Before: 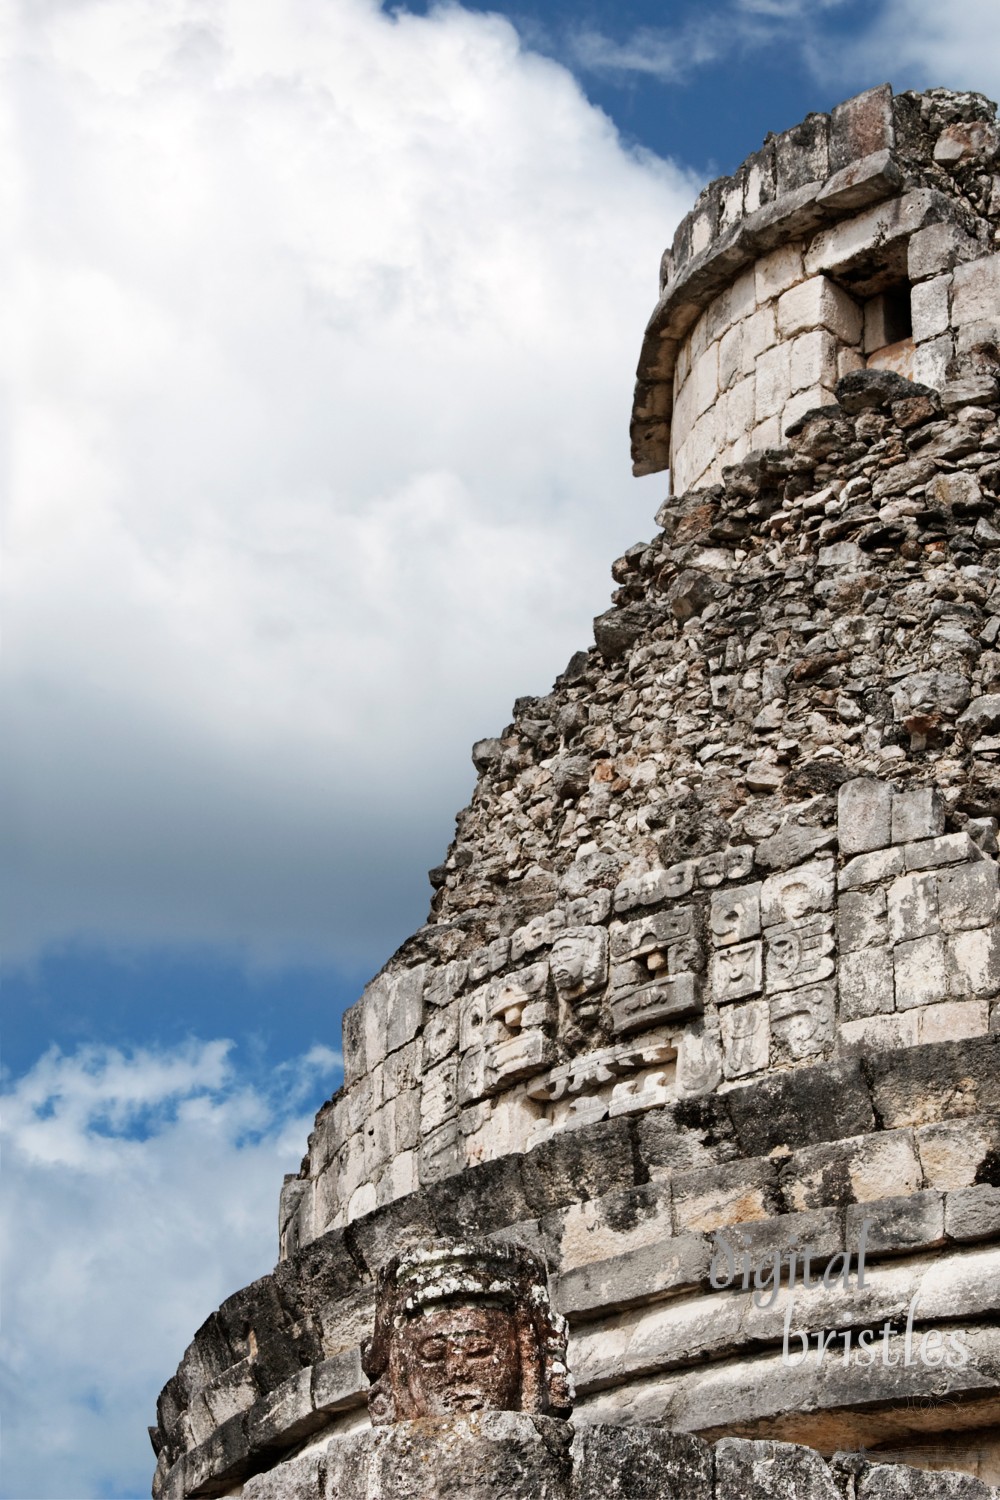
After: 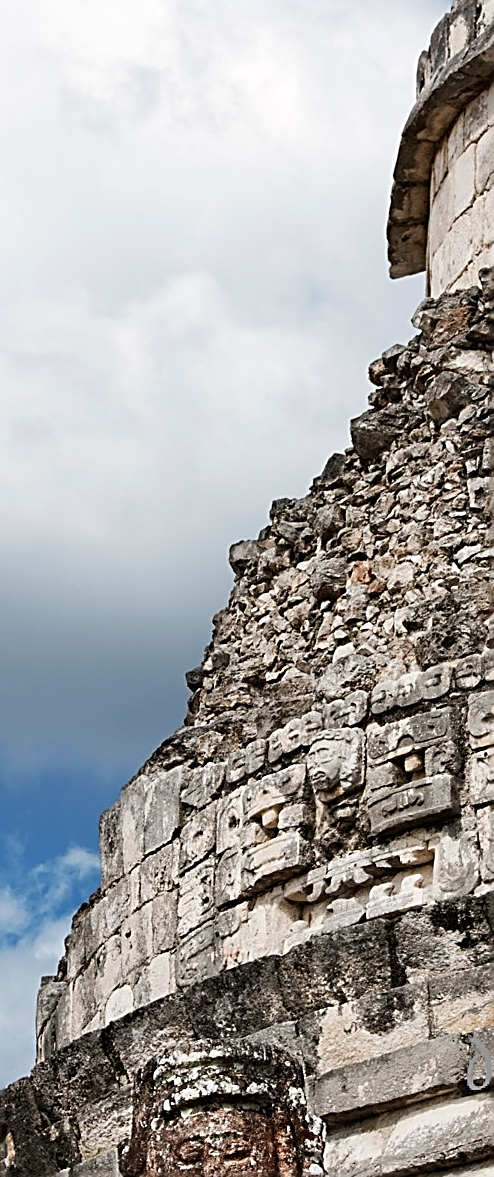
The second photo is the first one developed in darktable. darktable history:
crop and rotate: angle 0.02°, left 24.353%, top 13.219%, right 26.156%, bottom 8.224%
sharpen: amount 1
